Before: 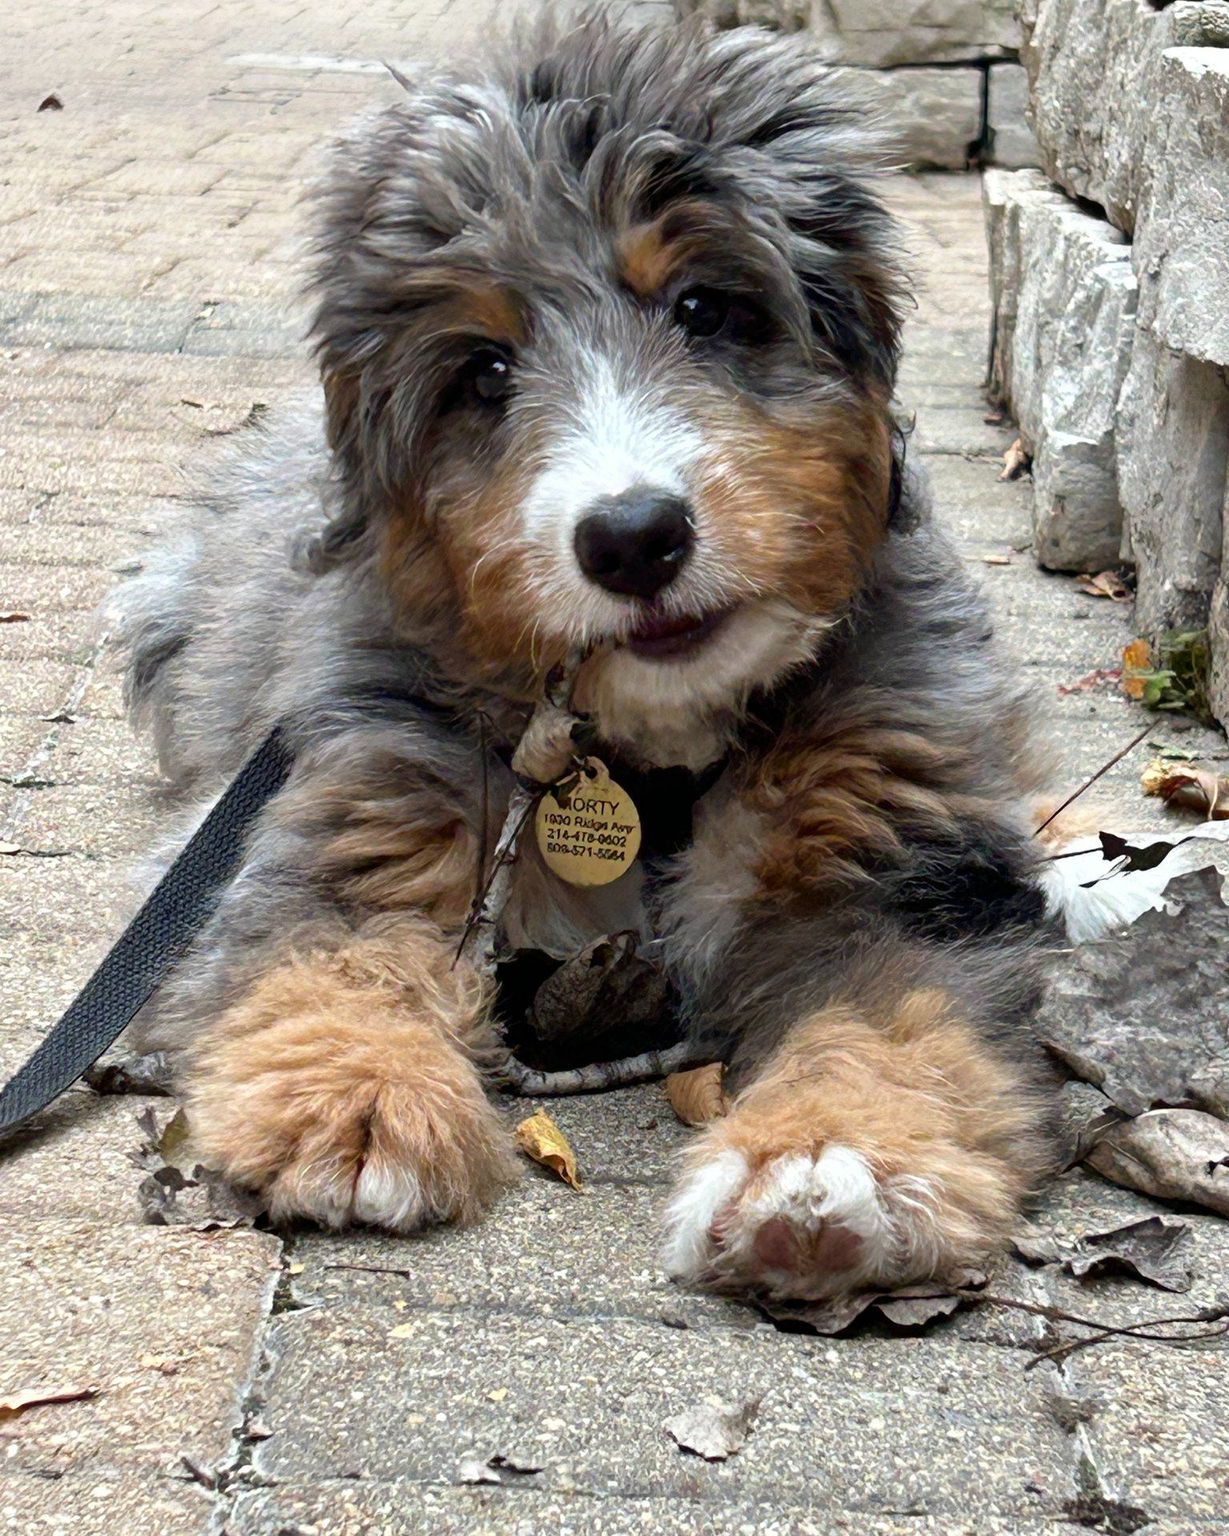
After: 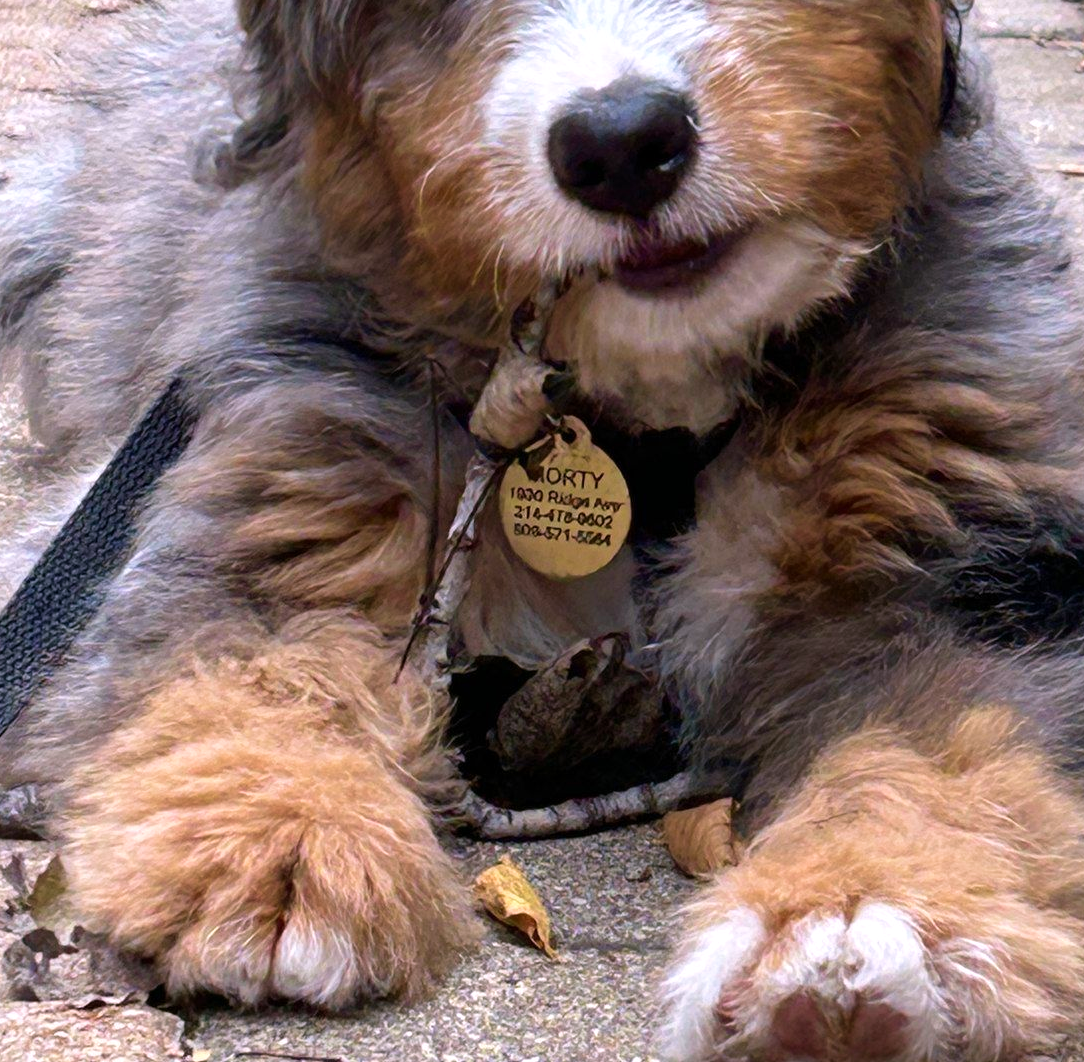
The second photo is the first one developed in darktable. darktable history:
crop: left 11.123%, top 27.61%, right 18.3%, bottom 17.034%
velvia: on, module defaults
white balance: red 1.05, blue 1.072
